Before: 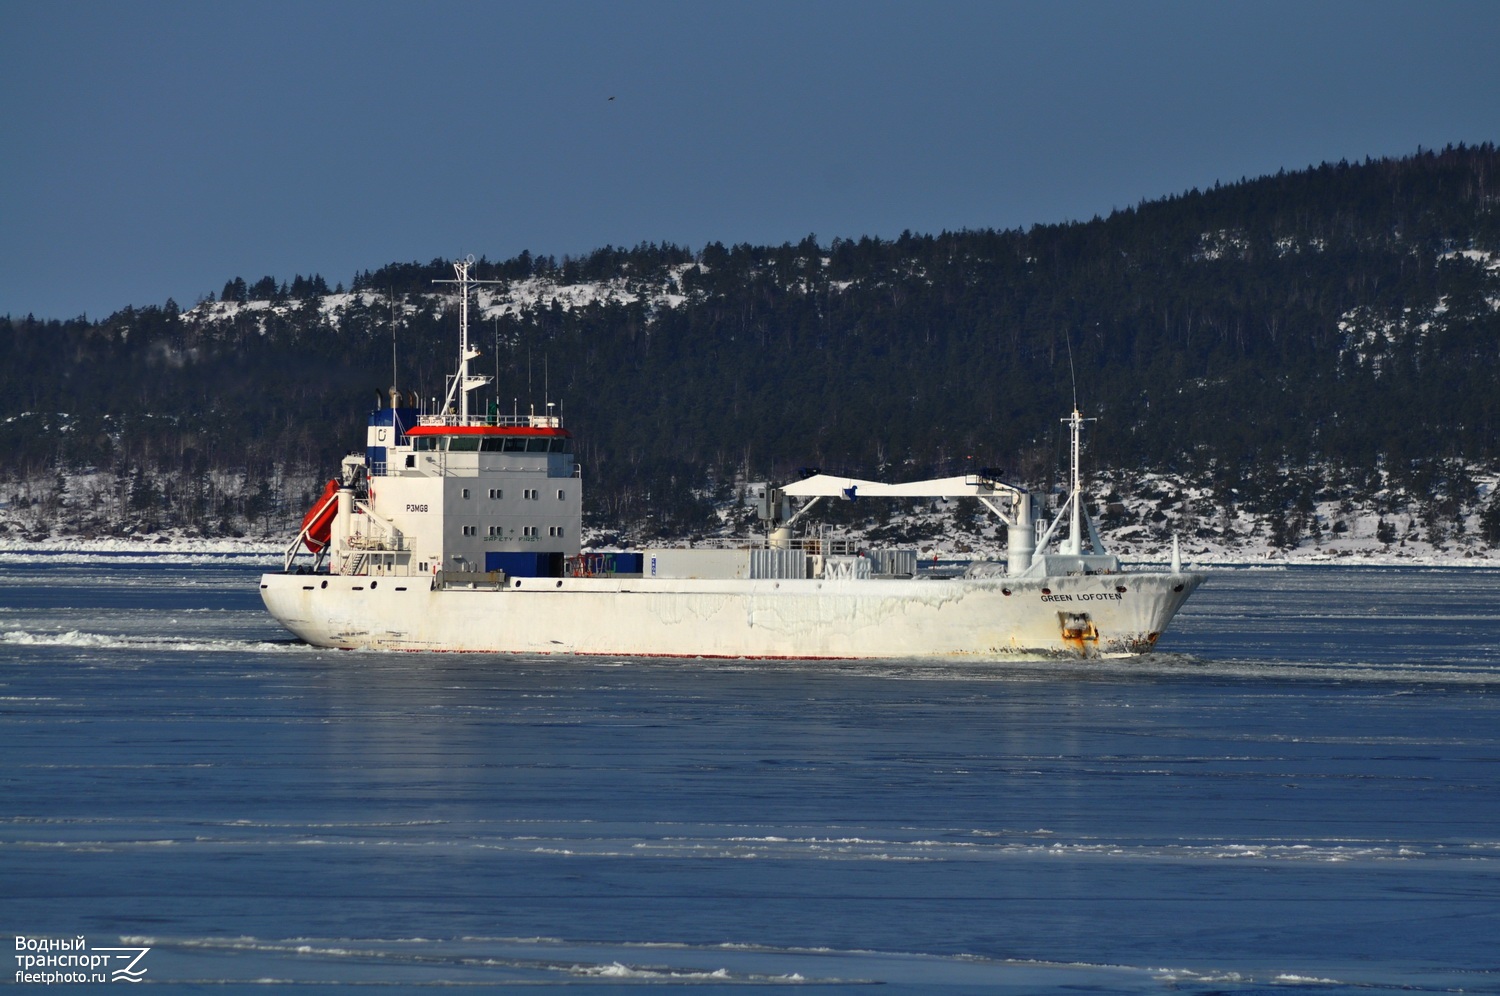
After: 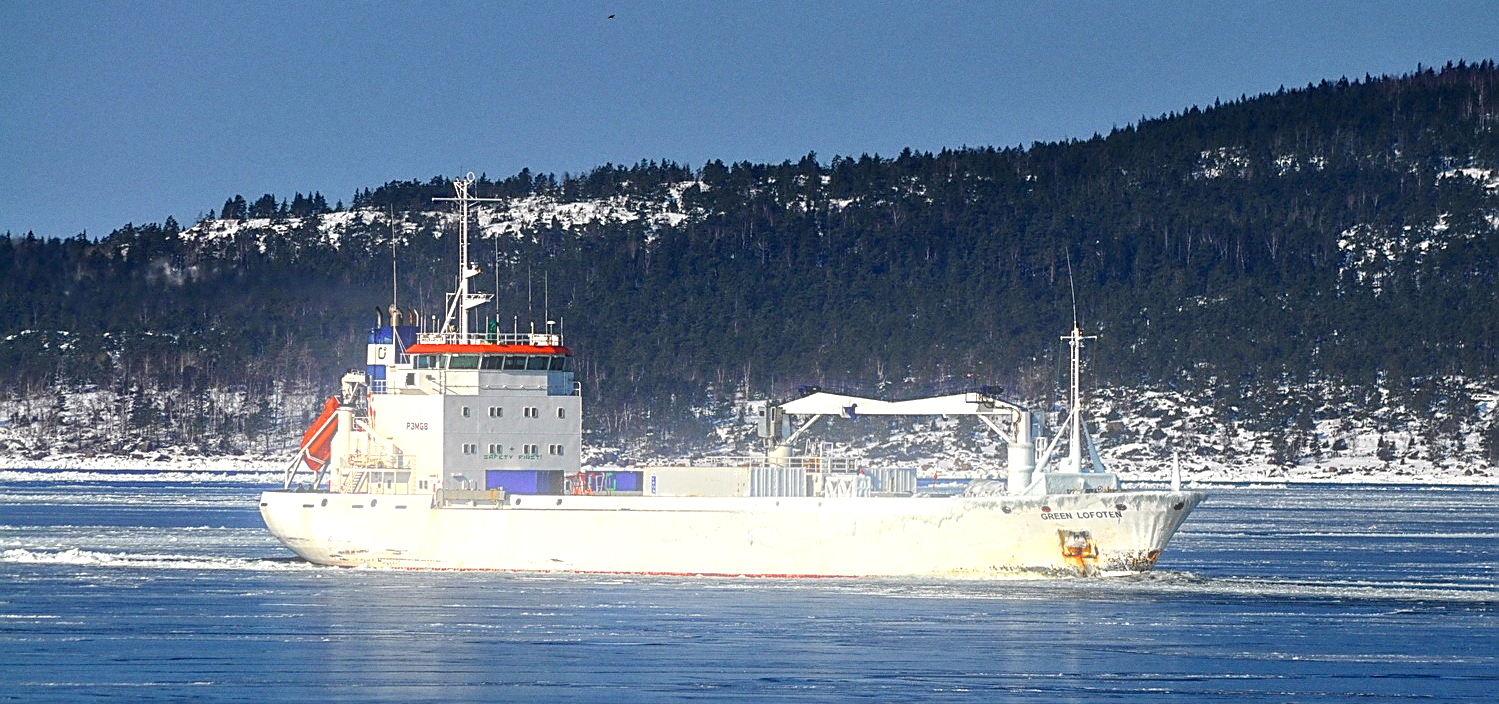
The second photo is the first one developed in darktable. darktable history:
color balance rgb: perceptual saturation grading › global saturation 20%, perceptual saturation grading › highlights -25%, perceptual saturation grading › shadows 25%
local contrast: highlights 20%, detail 150%
sharpen: amount 1
grain: coarseness 0.09 ISO, strength 16.61%
crop and rotate: top 8.293%, bottom 20.996%
exposure: exposure 0.722 EV, compensate highlight preservation false
bloom: size 16%, threshold 98%, strength 20%
